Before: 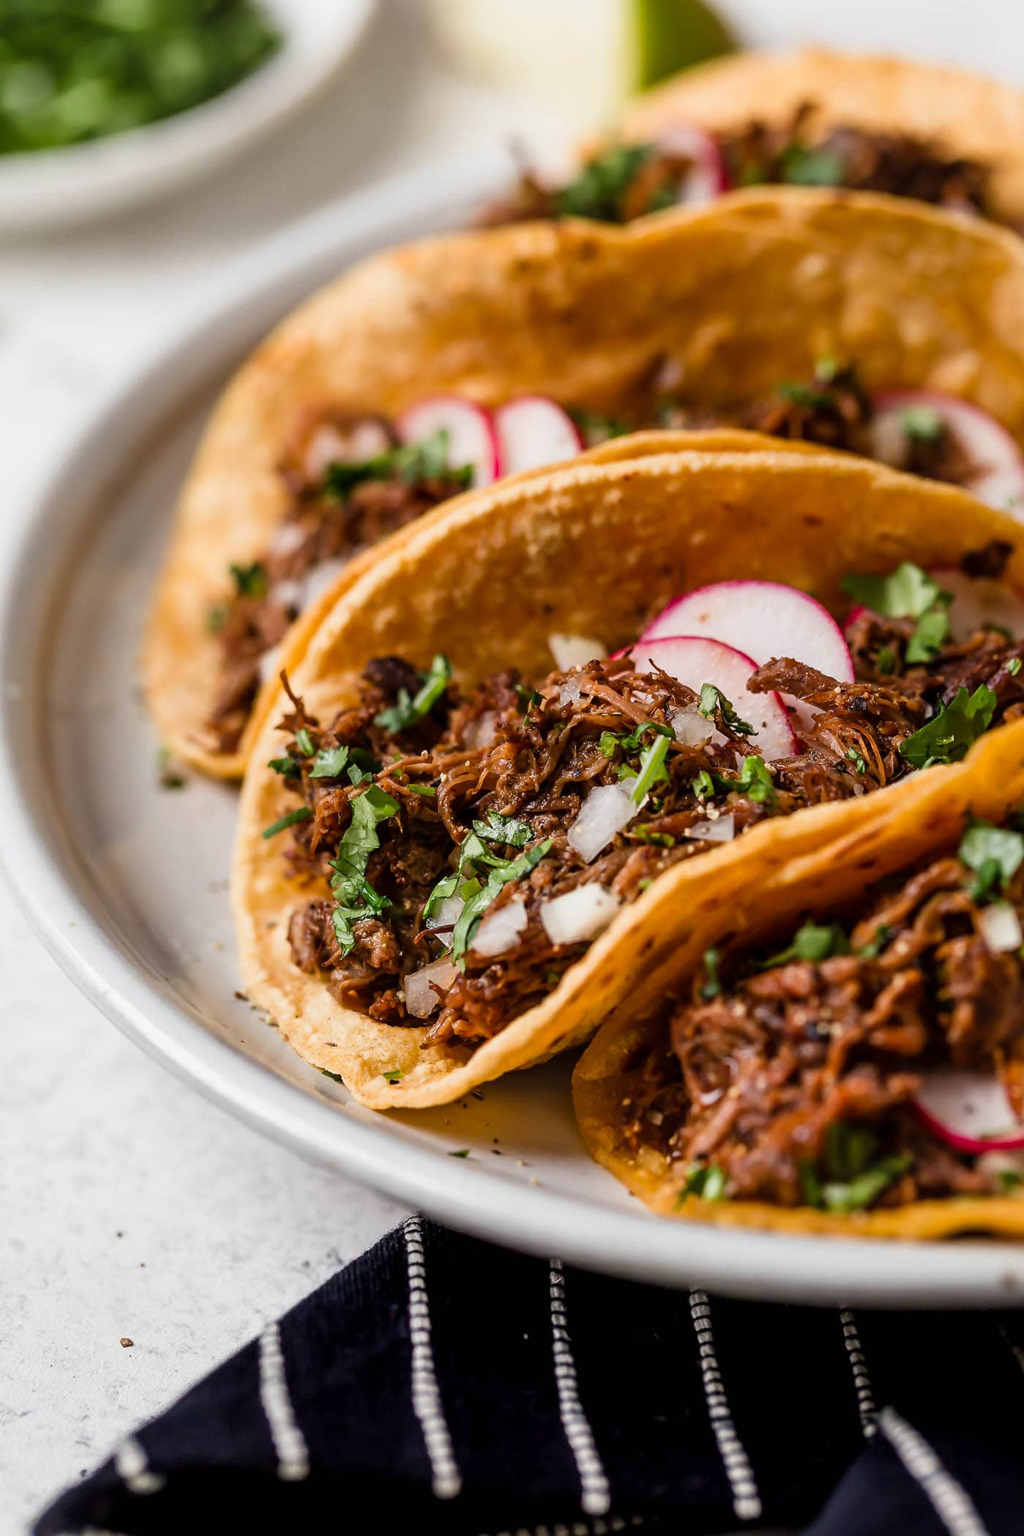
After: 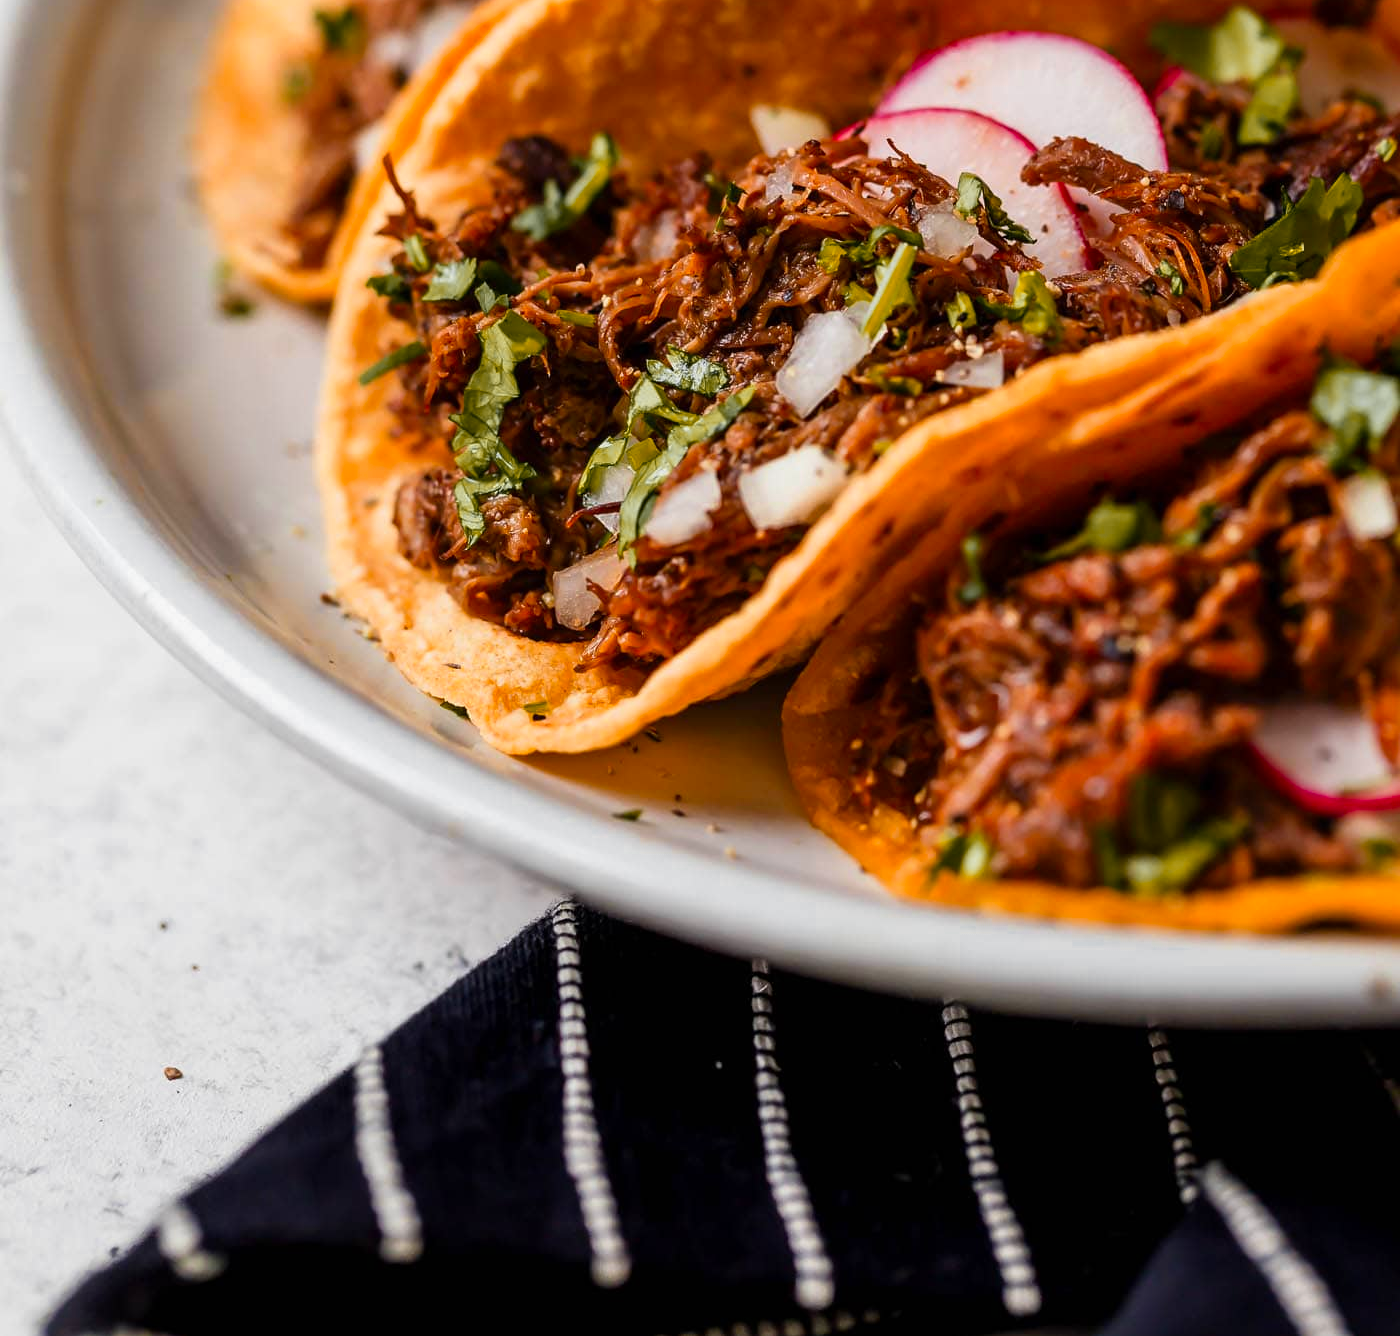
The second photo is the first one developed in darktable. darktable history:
crop and rotate: top 36.356%
color zones: curves: ch0 [(0, 0.499) (0.143, 0.5) (0.286, 0.5) (0.429, 0.476) (0.571, 0.284) (0.714, 0.243) (0.857, 0.449) (1, 0.499)]; ch1 [(0, 0.532) (0.143, 0.645) (0.286, 0.696) (0.429, 0.211) (0.571, 0.504) (0.714, 0.493) (0.857, 0.495) (1, 0.532)]; ch2 [(0, 0.5) (0.143, 0.5) (0.286, 0.427) (0.429, 0.324) (0.571, 0.5) (0.714, 0.5) (0.857, 0.5) (1, 0.5)]
